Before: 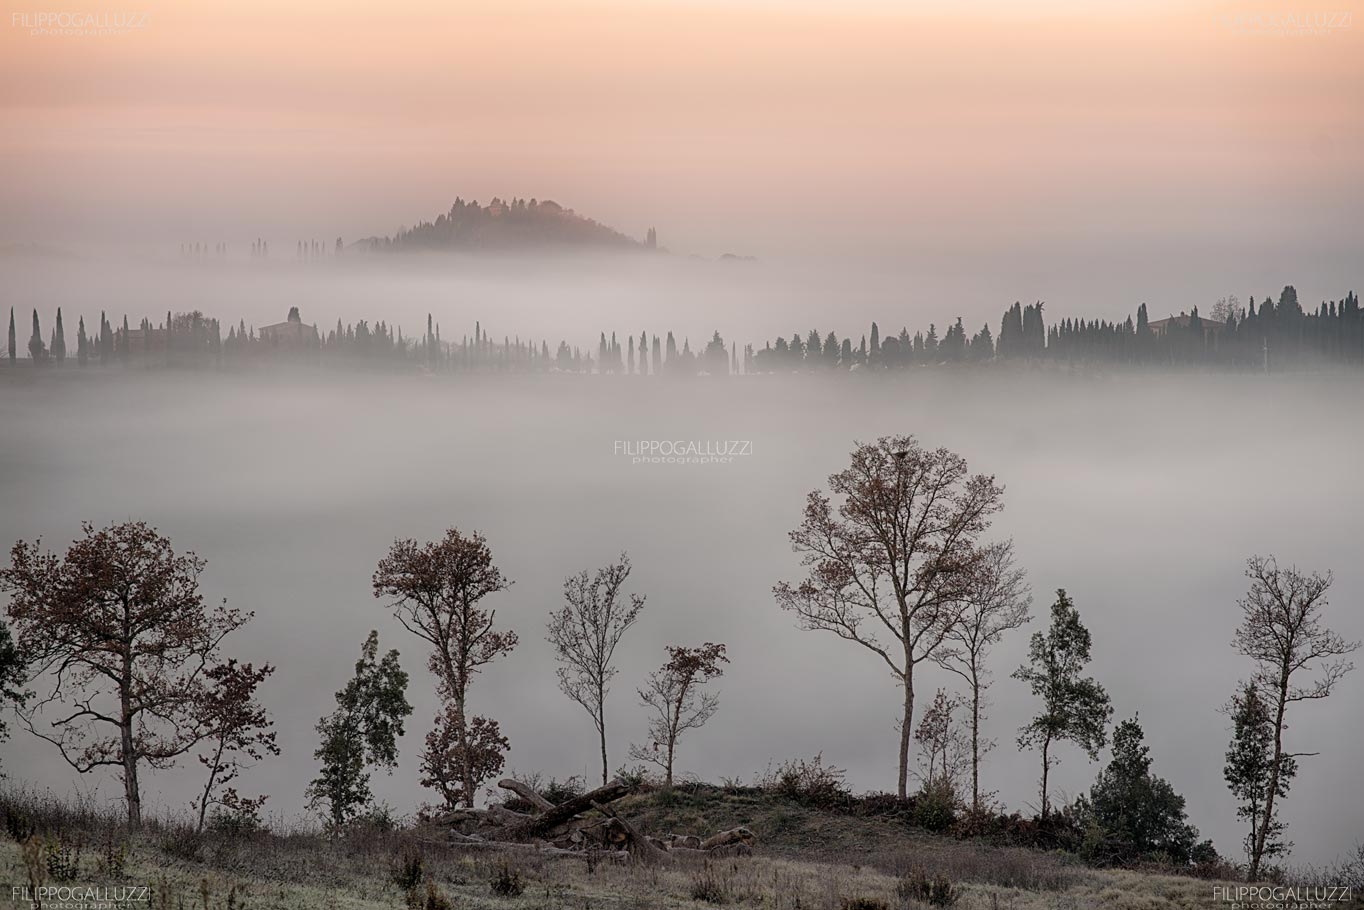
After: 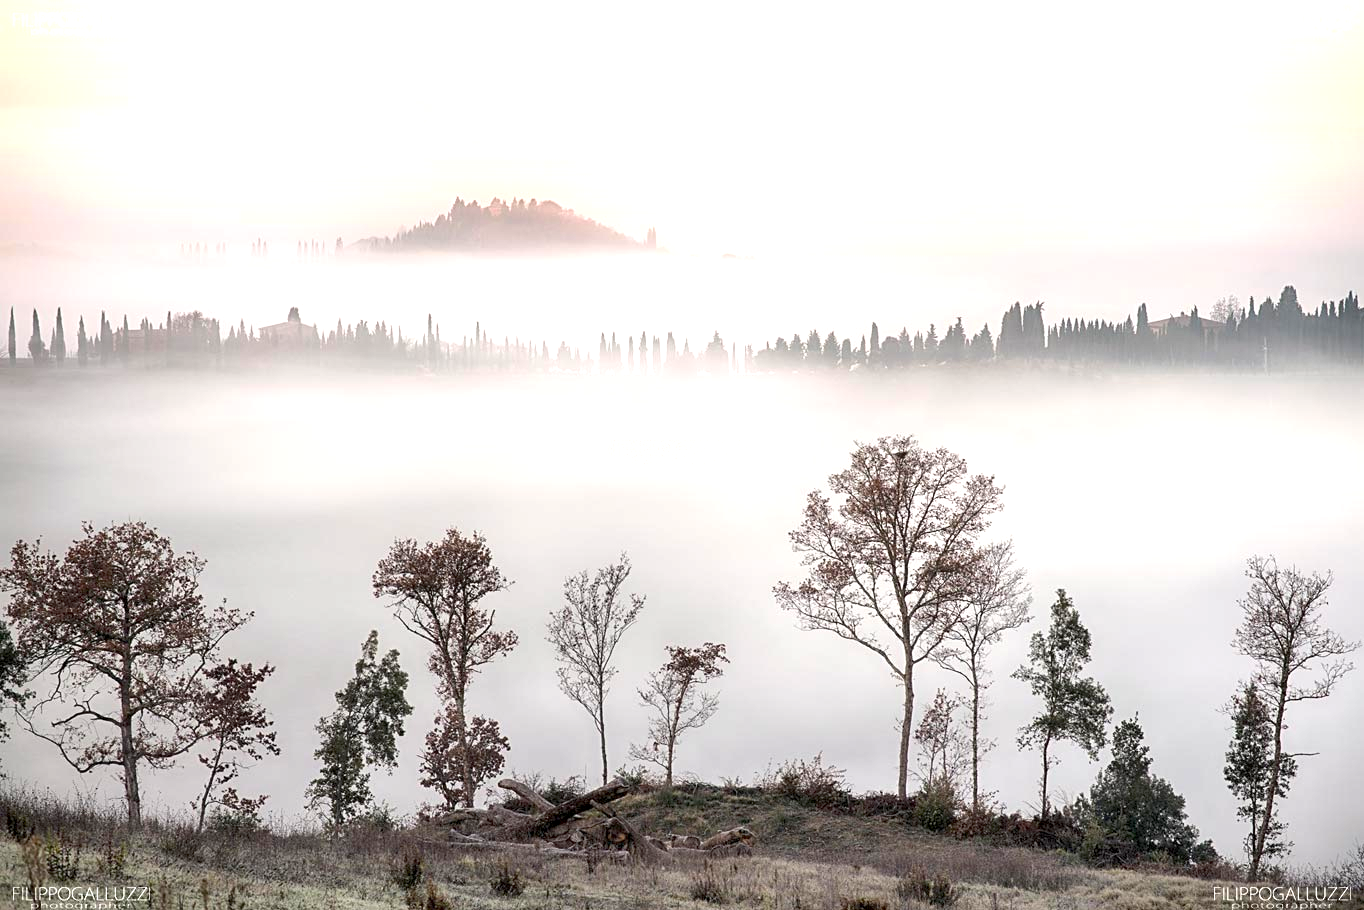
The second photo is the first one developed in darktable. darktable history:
exposure: black level correction 0.001, exposure 1.637 EV, compensate highlight preservation false
tone equalizer: -8 EV 0.272 EV, -7 EV 0.394 EV, -6 EV 0.381 EV, -5 EV 0.24 EV, -3 EV -0.25 EV, -2 EV -0.404 EV, -1 EV -0.428 EV, +0 EV -0.245 EV
